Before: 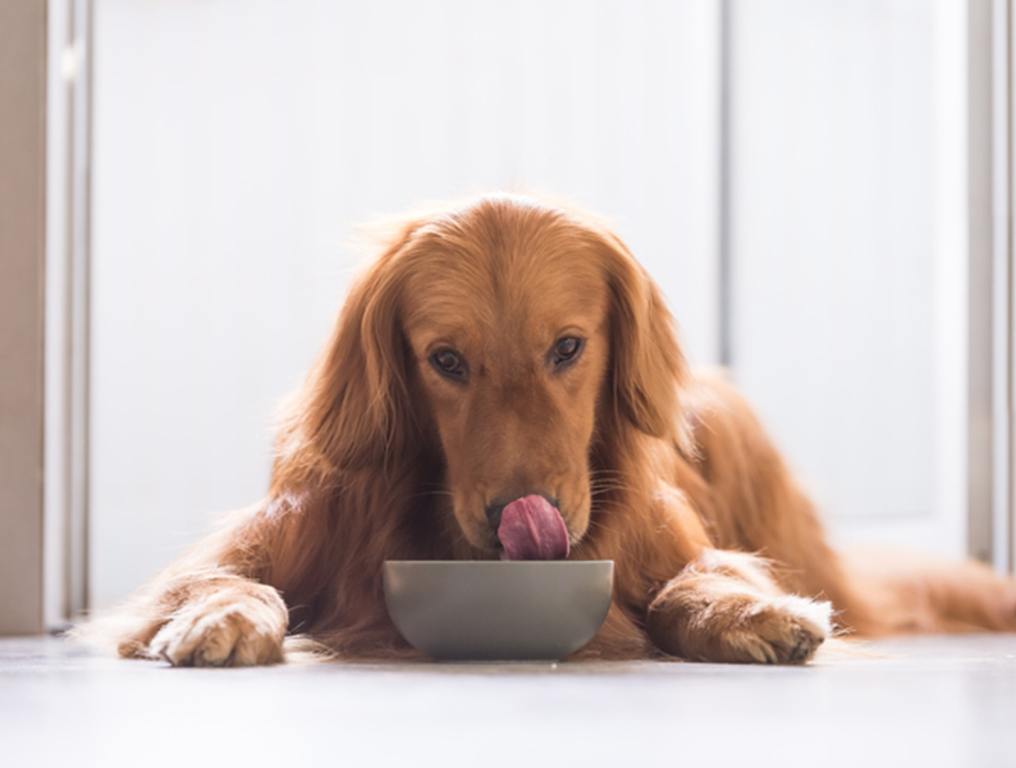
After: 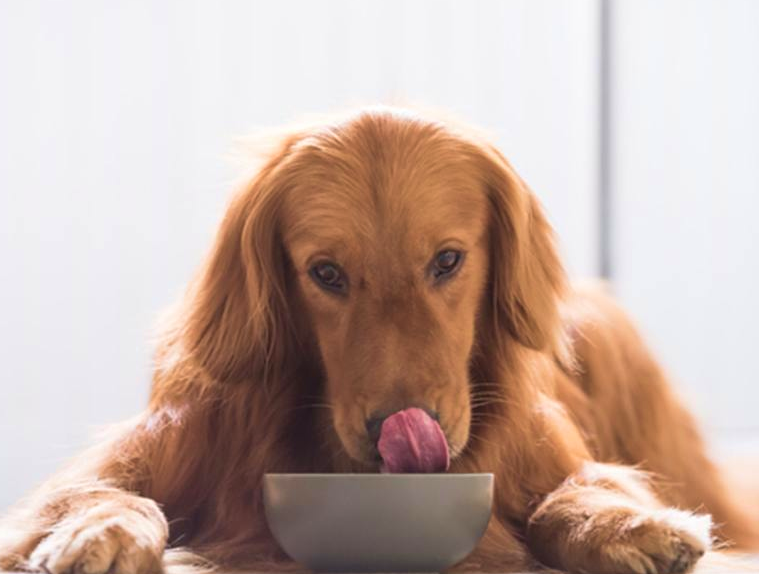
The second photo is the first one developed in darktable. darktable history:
crop and rotate: left 11.831%, top 11.346%, right 13.429%, bottom 13.899%
velvia: on, module defaults
